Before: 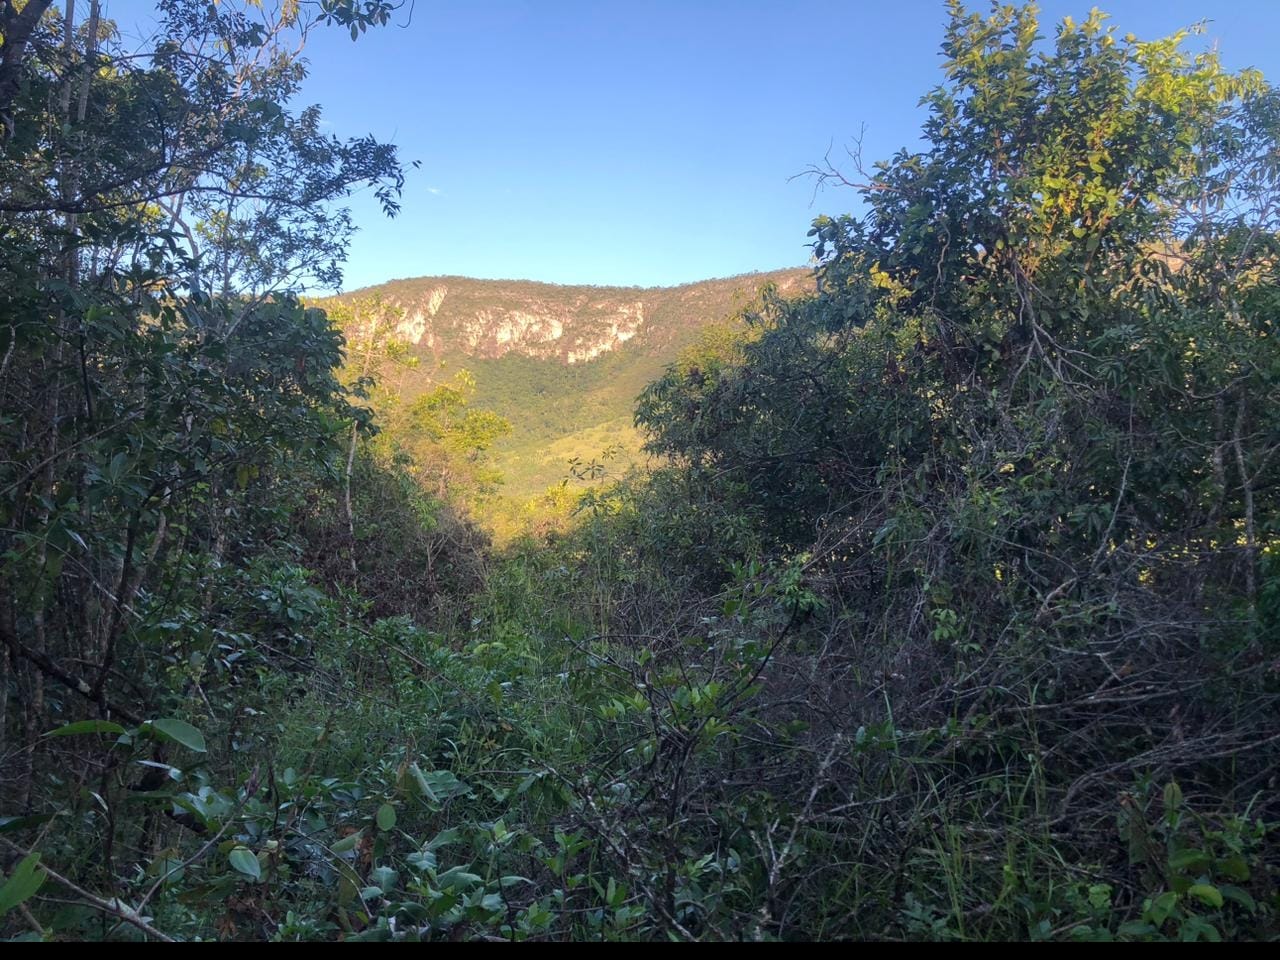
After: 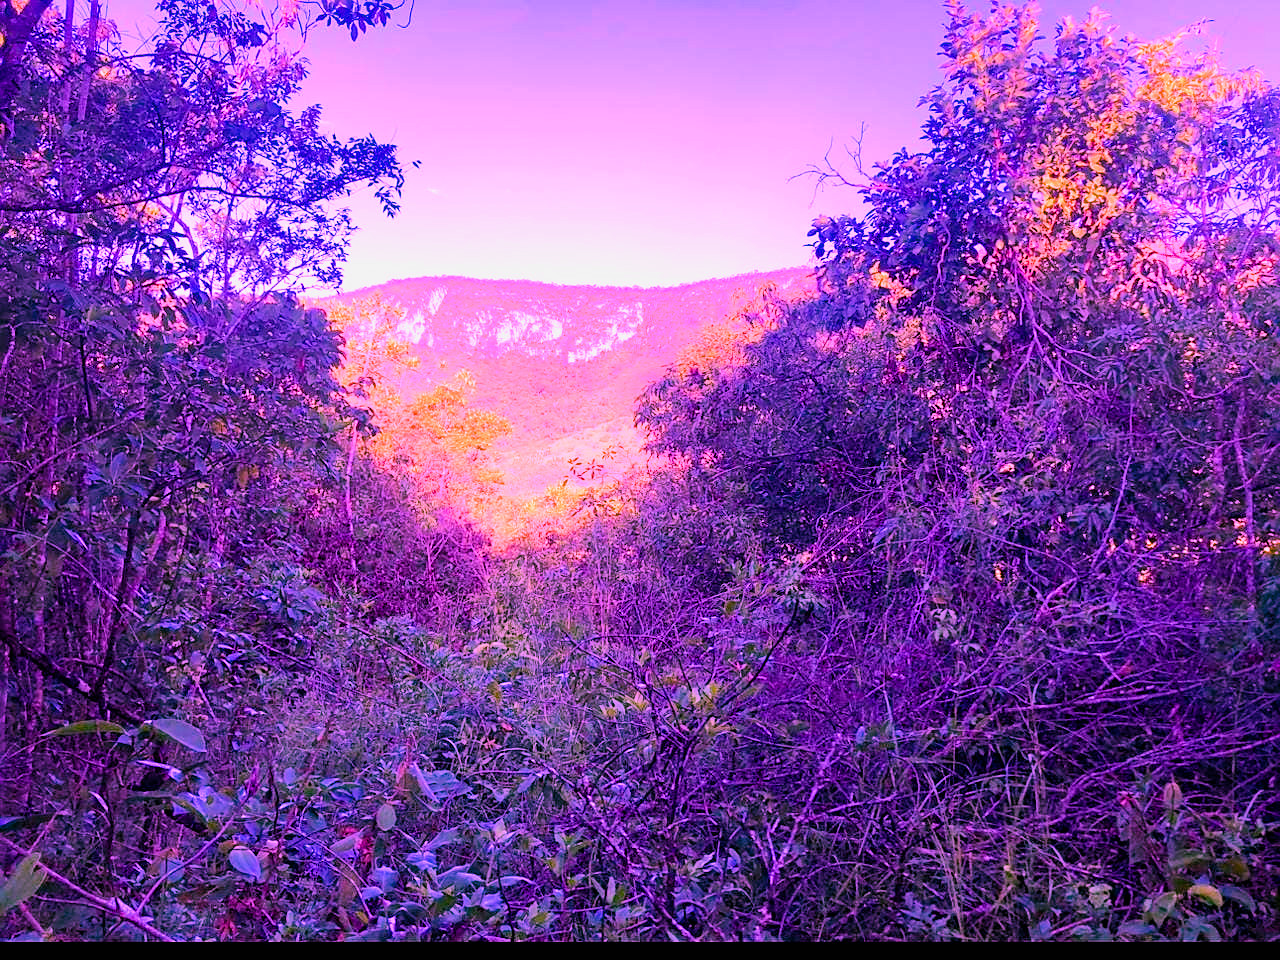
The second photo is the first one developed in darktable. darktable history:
exposure: black level correction 0, exposure 0.7 EV, compensate exposure bias true, compensate highlight preservation false
filmic rgb: black relative exposure -7.15 EV, white relative exposure 5.36 EV, hardness 3.02, color science v6 (2022)
highlight reconstruction: iterations 1, diameter of reconstruction 64 px
lens correction: scale 1.01, crop 1, focal 85, aperture 2.8, distance 7.77, camera "Canon EOS RP", lens "Canon RF 85mm F2 MACRO IS STM"
raw denoise: x [[0, 0.25, 0.5, 0.75, 1] ×4]
sharpen: on, module defaults
color balance rgb: linear chroma grading › global chroma 9%, perceptual saturation grading › global saturation 36%, perceptual saturation grading › shadows 35%, perceptual brilliance grading › global brilliance 15%, perceptual brilliance grading › shadows -35%, global vibrance 15%
white balance: red 1.803, blue 1.886
